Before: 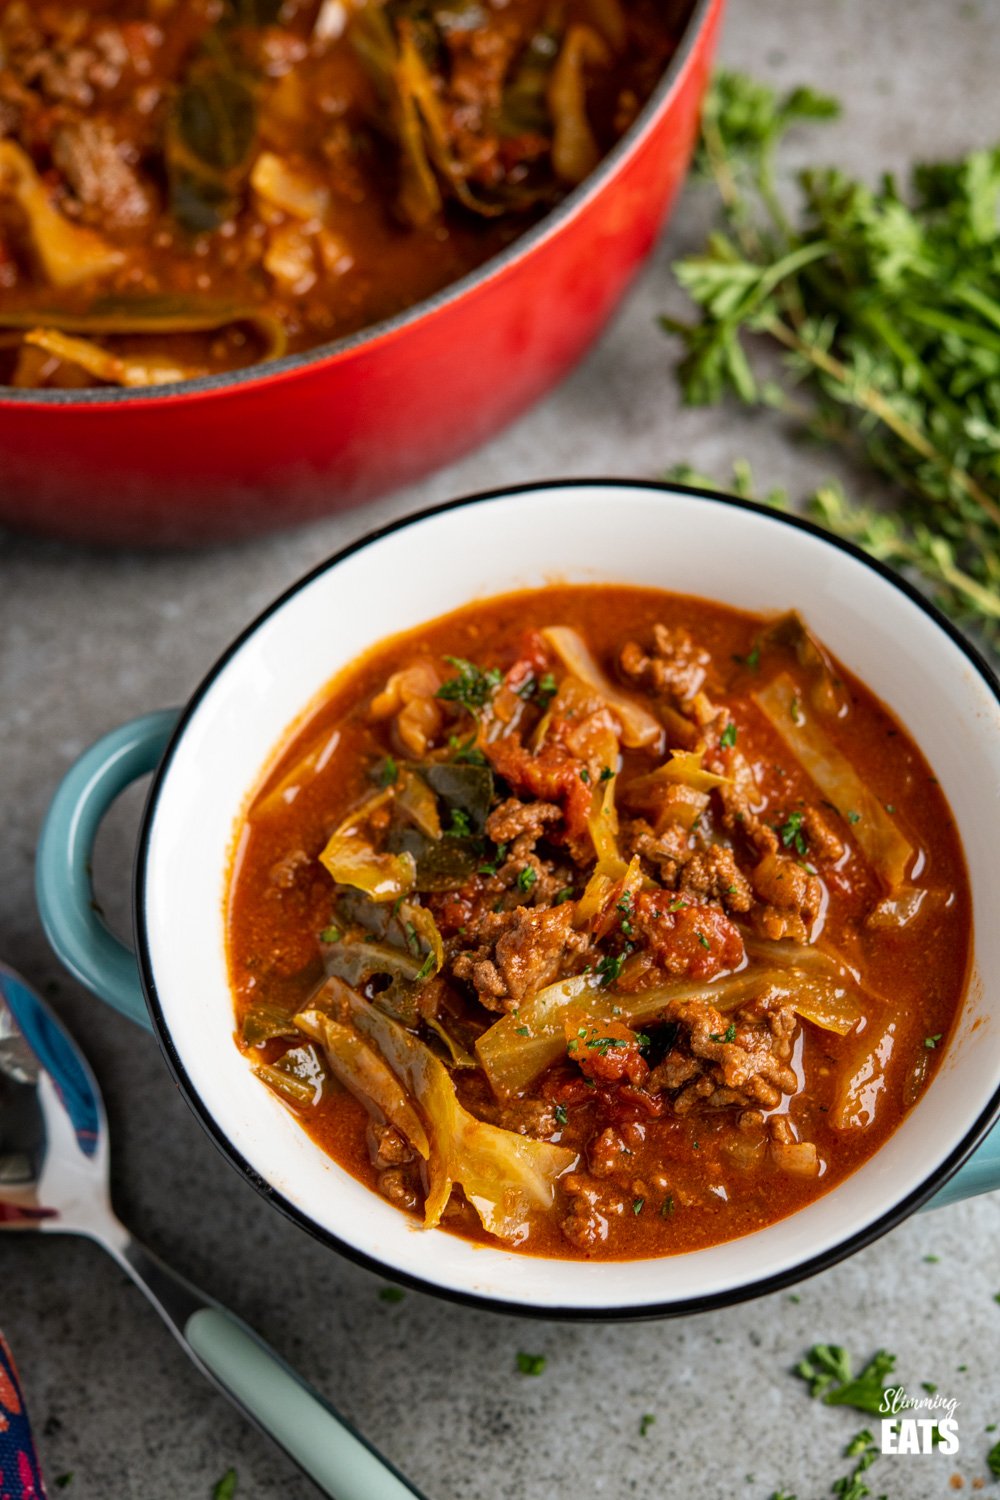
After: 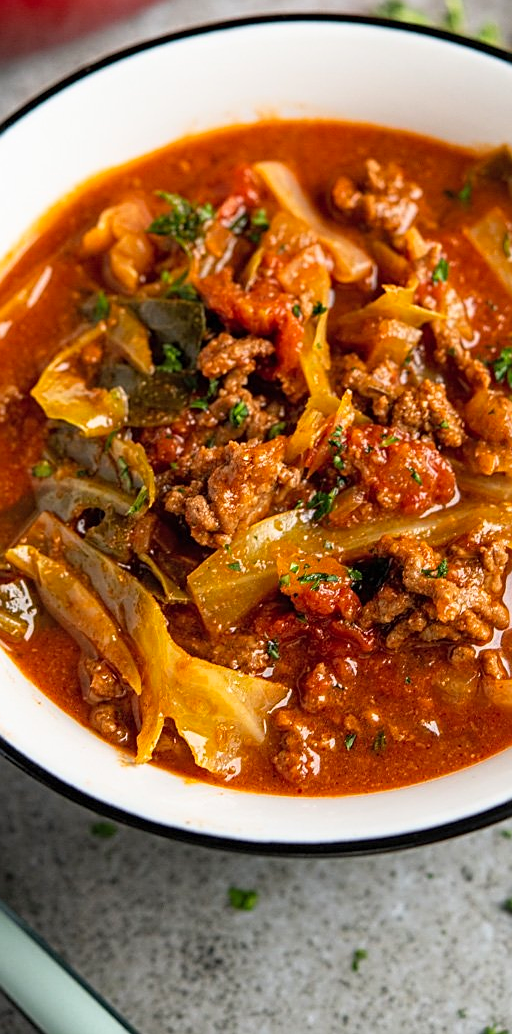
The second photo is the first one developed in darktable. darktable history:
shadows and highlights: shadows -1.84, highlights 41.83
sharpen: on, module defaults
crop and rotate: left 28.894%, top 31.003%, right 19.861%
contrast brightness saturation: contrast 0.032, brightness 0.062, saturation 0.134
